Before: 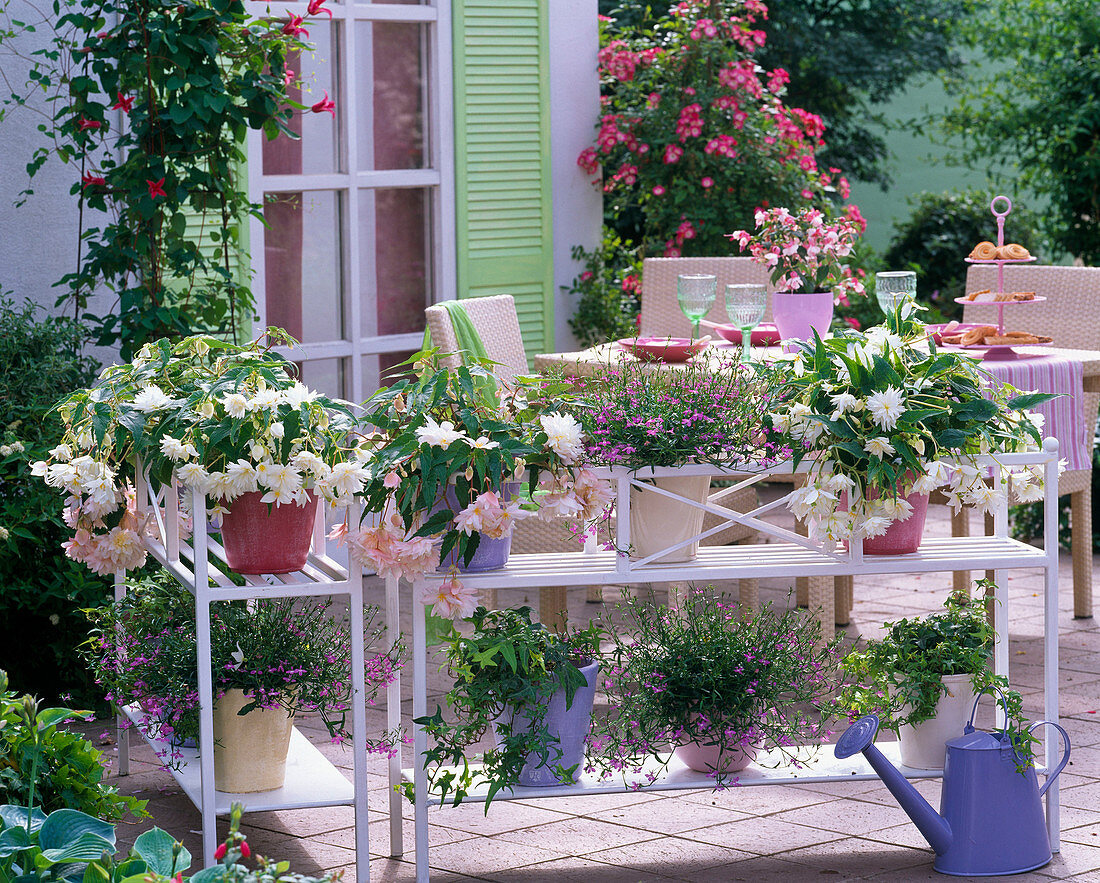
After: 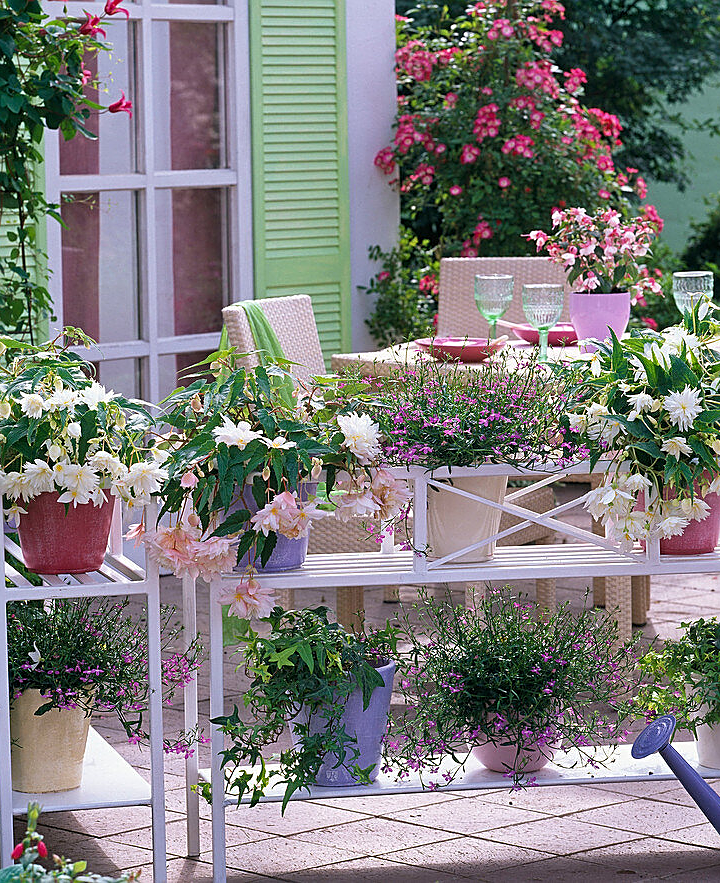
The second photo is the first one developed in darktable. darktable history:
crop and rotate: left 18.528%, right 15.95%
sharpen: on, module defaults
